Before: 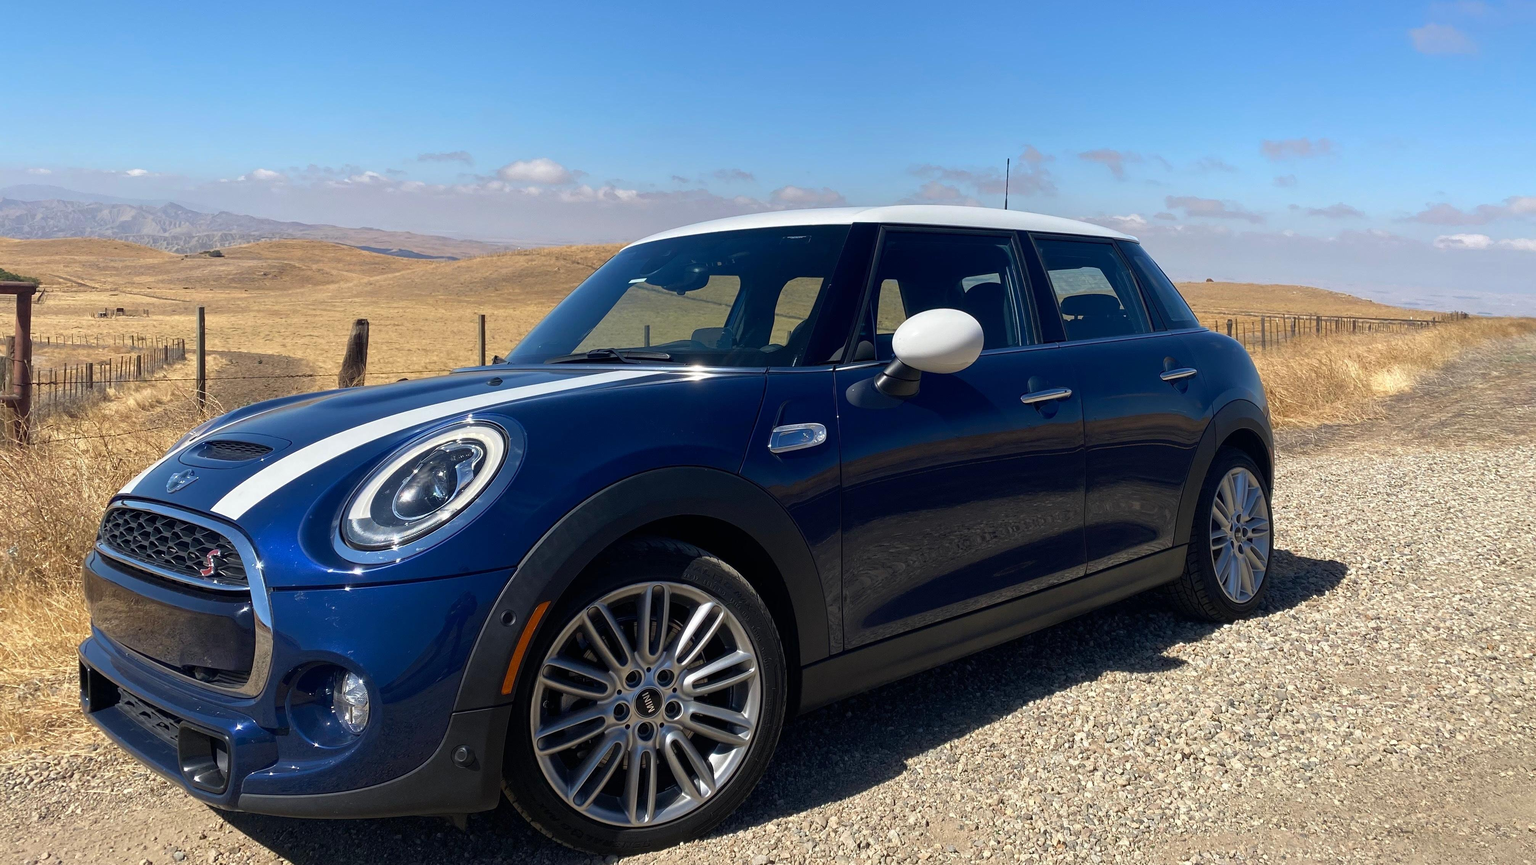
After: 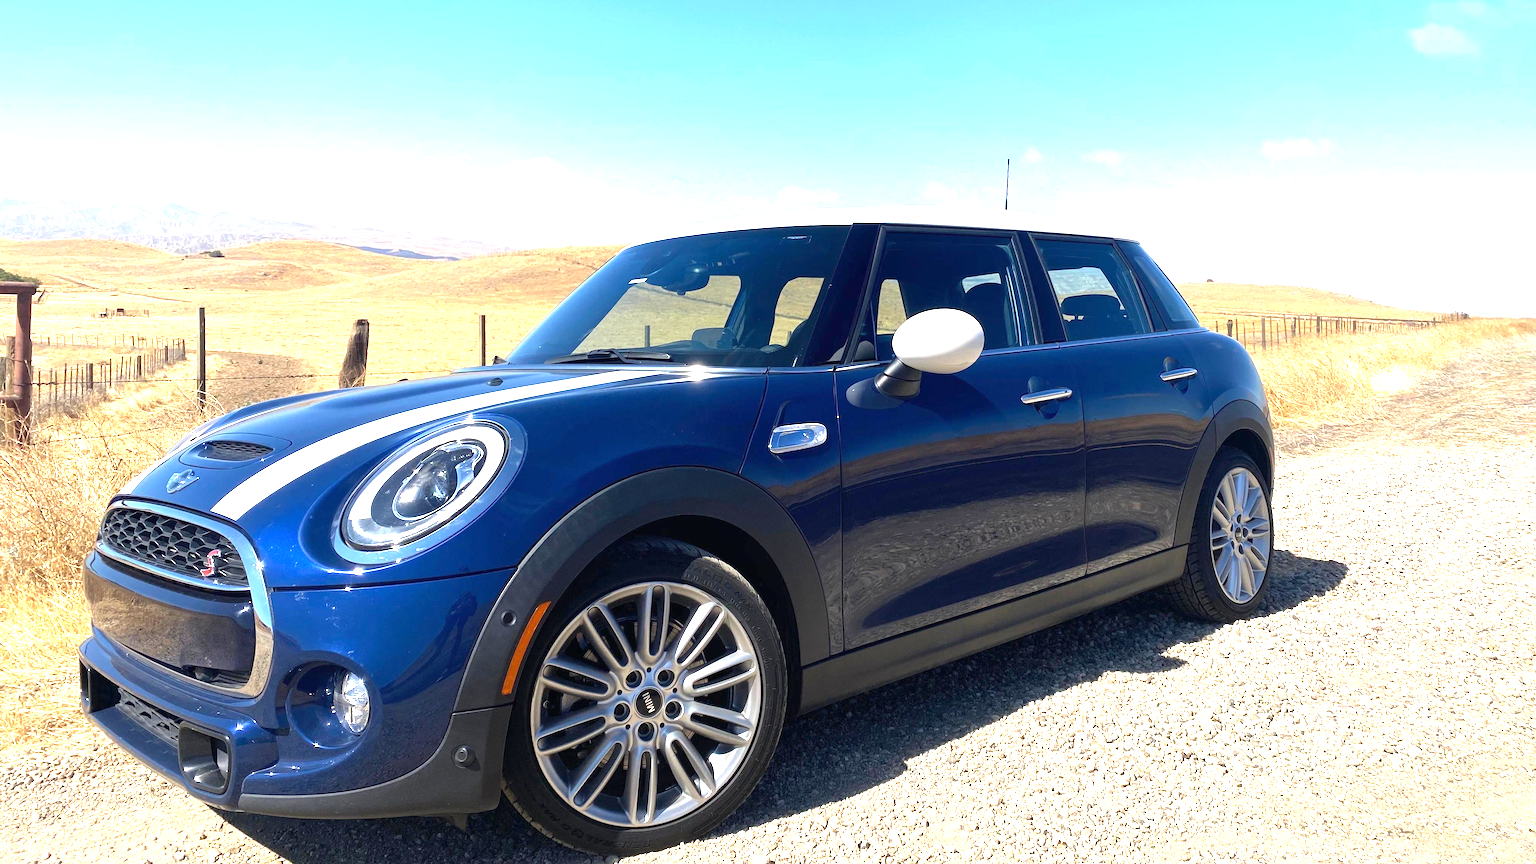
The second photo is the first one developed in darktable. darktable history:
exposure: black level correction 0, exposure 1.583 EV, compensate exposure bias true, compensate highlight preservation false
